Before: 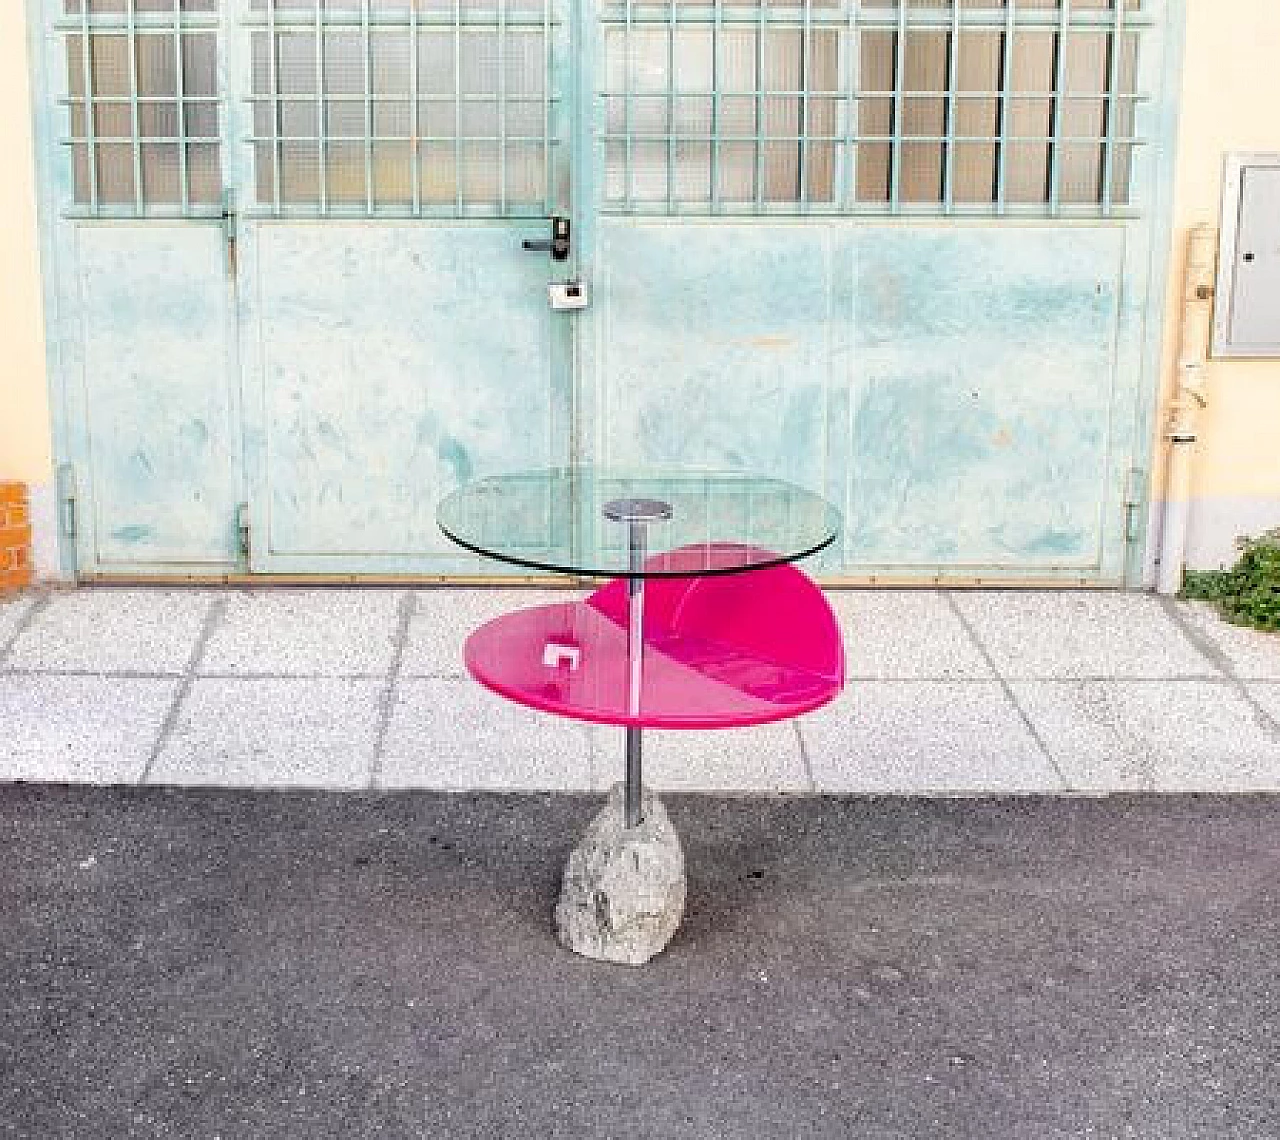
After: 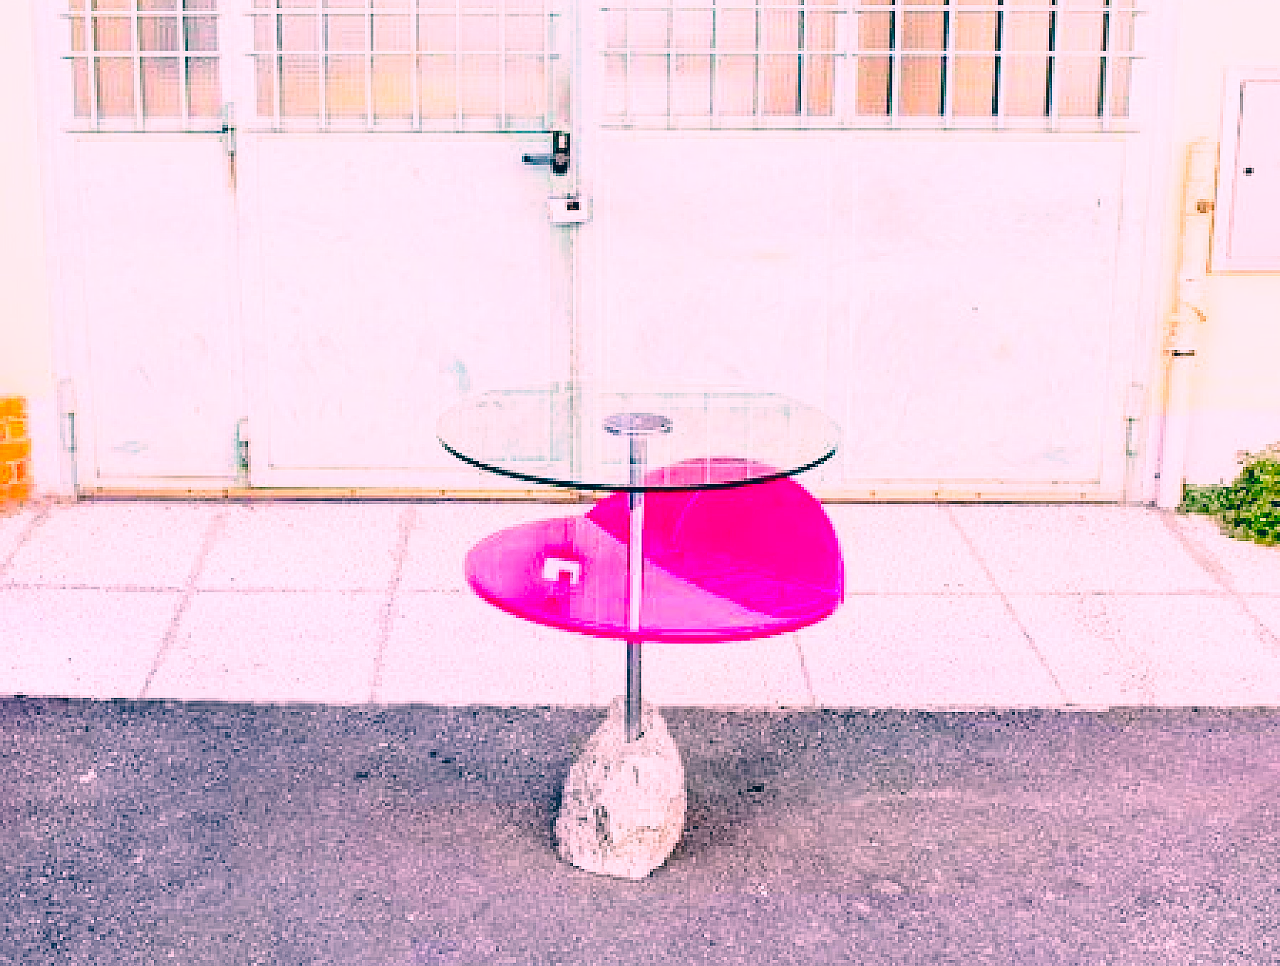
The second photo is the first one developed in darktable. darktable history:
color correction: highlights a* 17.16, highlights b* 0.291, shadows a* -14.63, shadows b* -14.04, saturation 1.45
crop: top 7.578%, bottom 7.623%
base curve: curves: ch0 [(0, 0) (0.028, 0.03) (0.121, 0.232) (0.46, 0.748) (0.859, 0.968) (1, 1)], preserve colors none
